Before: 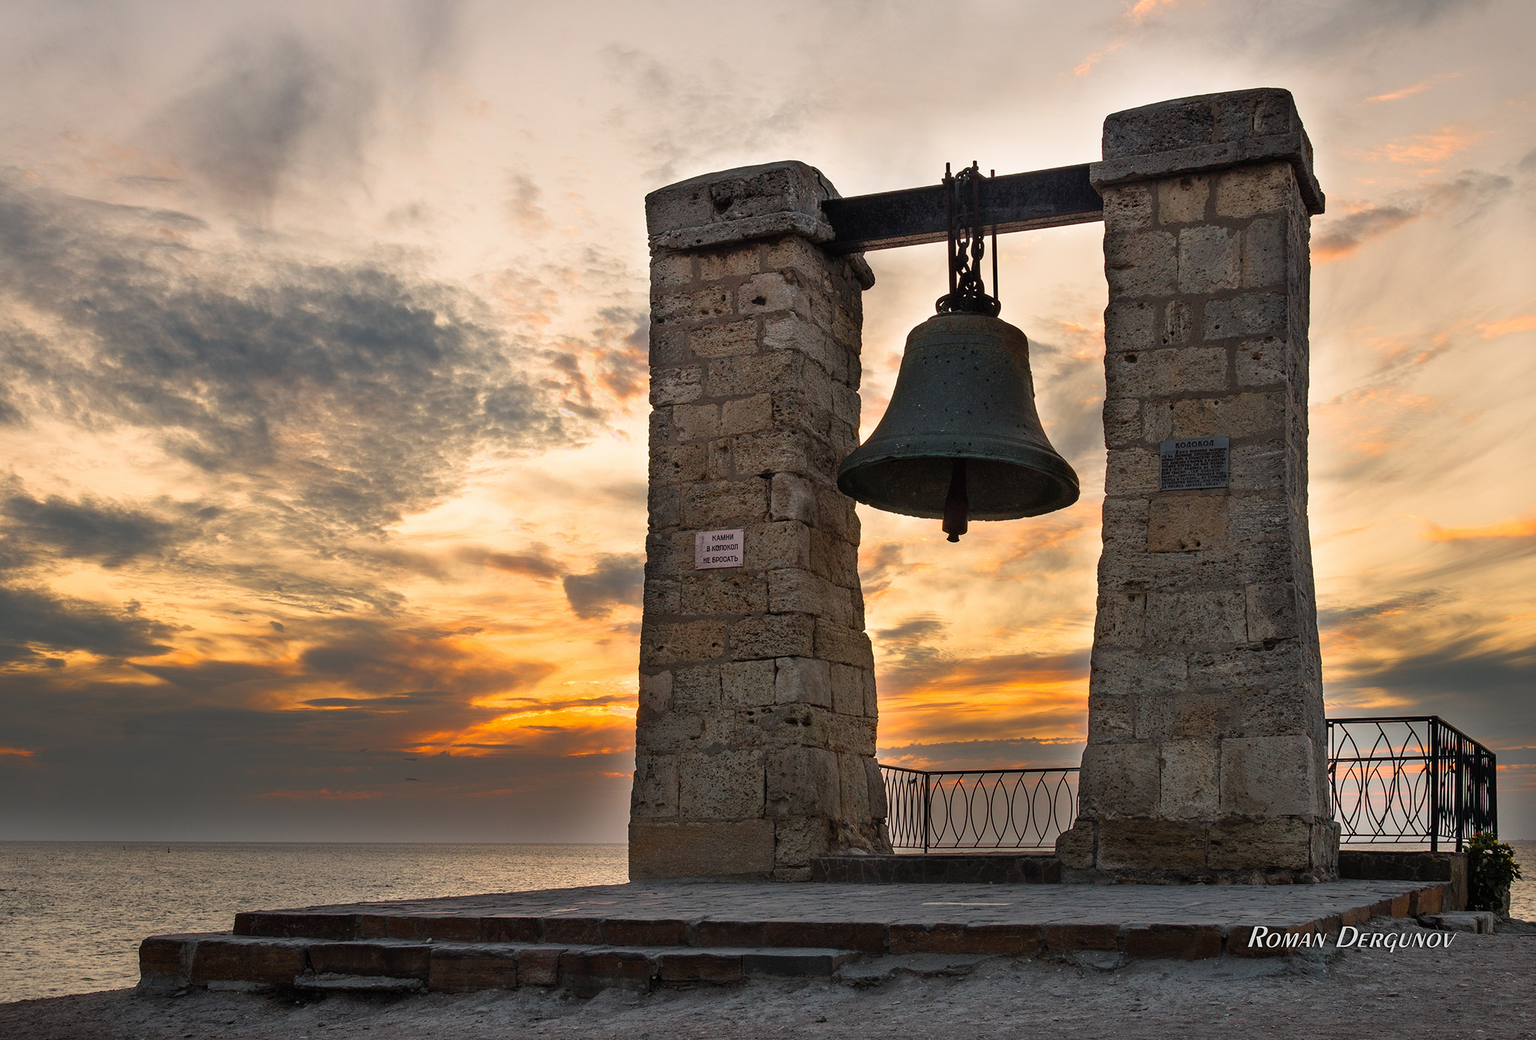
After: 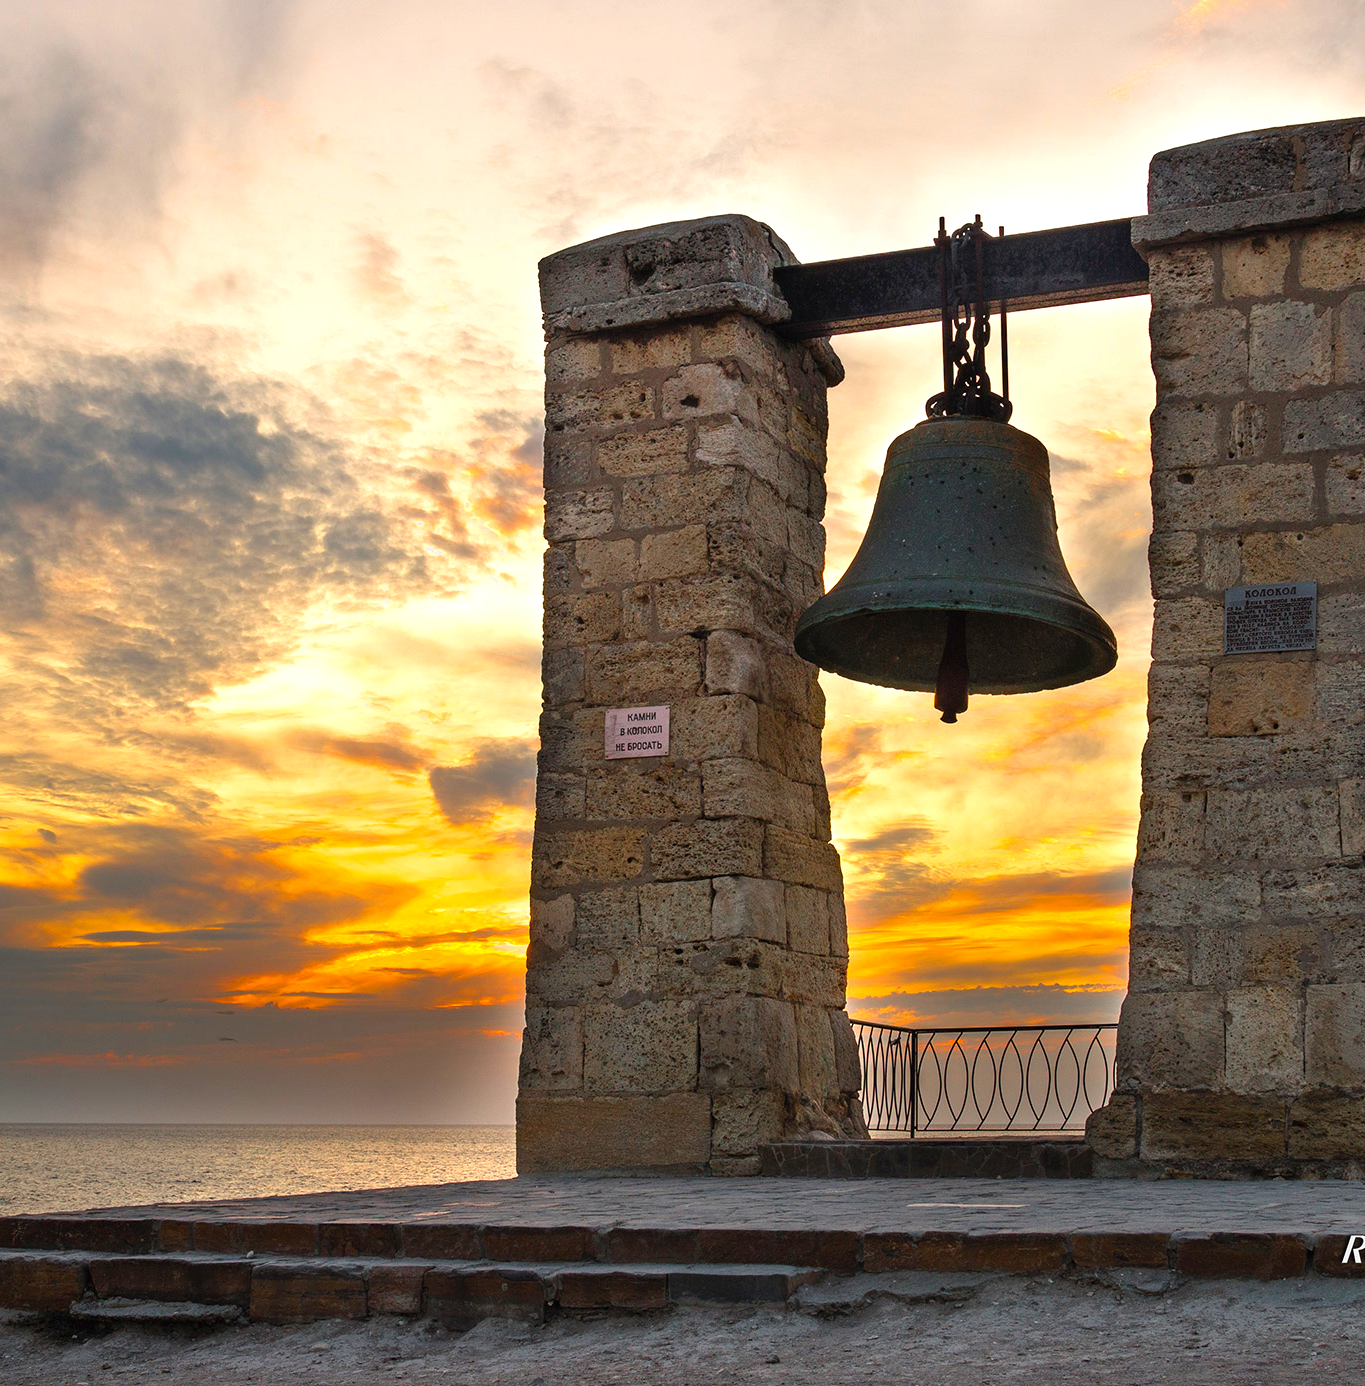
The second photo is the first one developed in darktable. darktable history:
crop and rotate: left 15.754%, right 17.579%
color balance rgb: perceptual saturation grading › global saturation 25%, global vibrance 20%
exposure: black level correction 0, exposure 0.5 EV, compensate highlight preservation false
